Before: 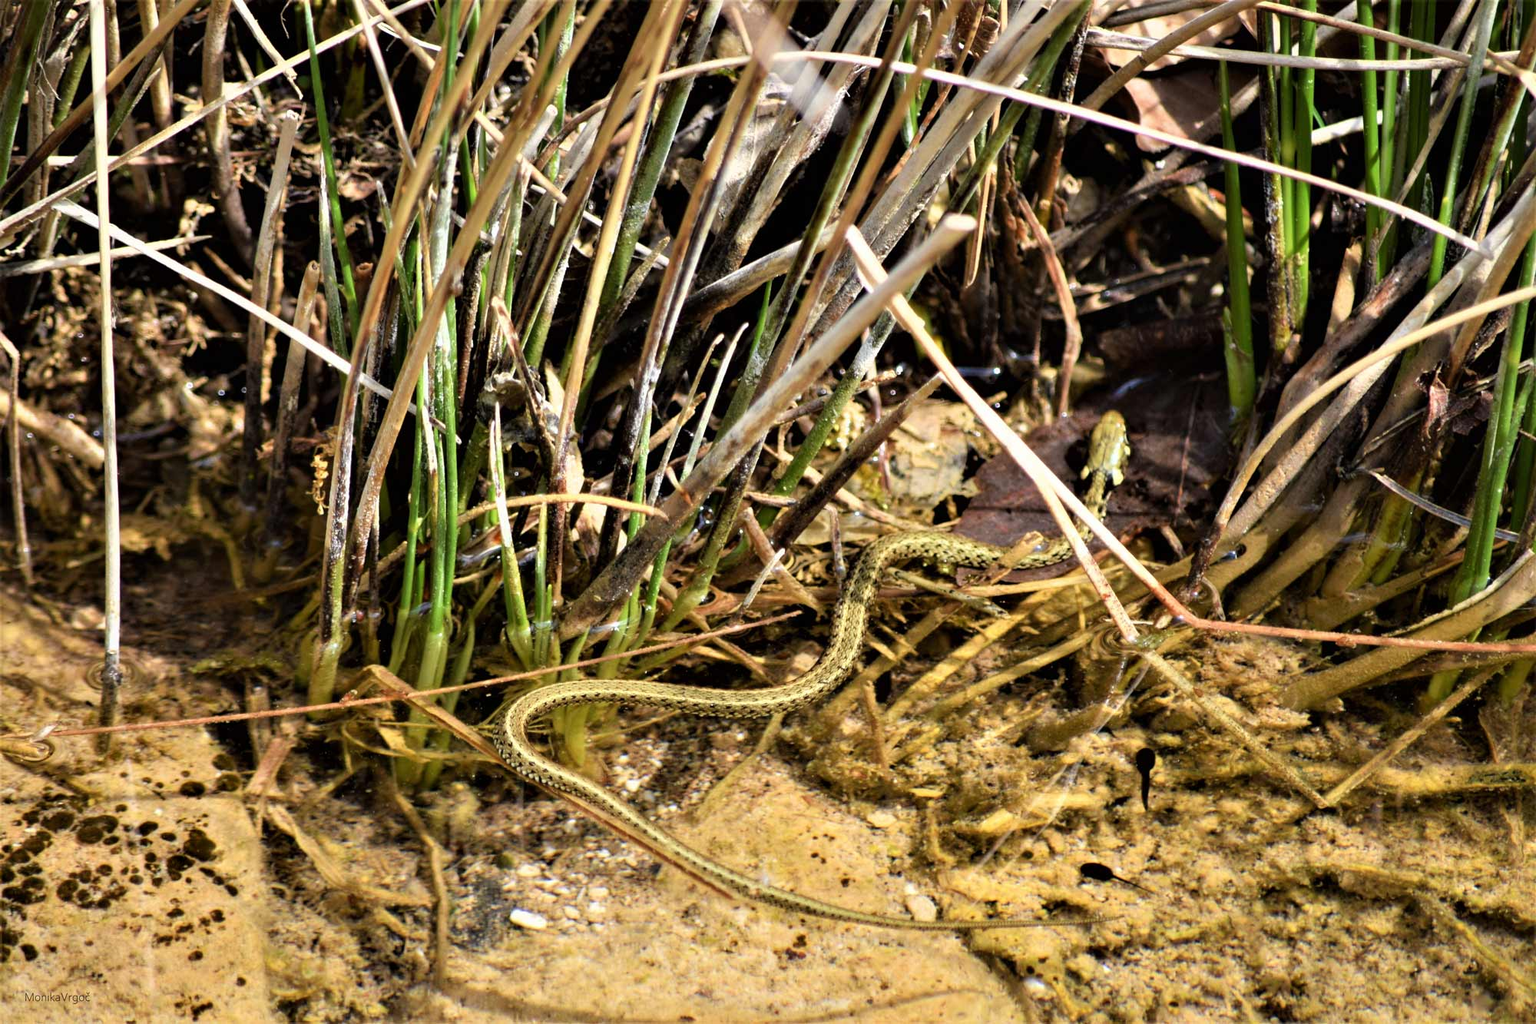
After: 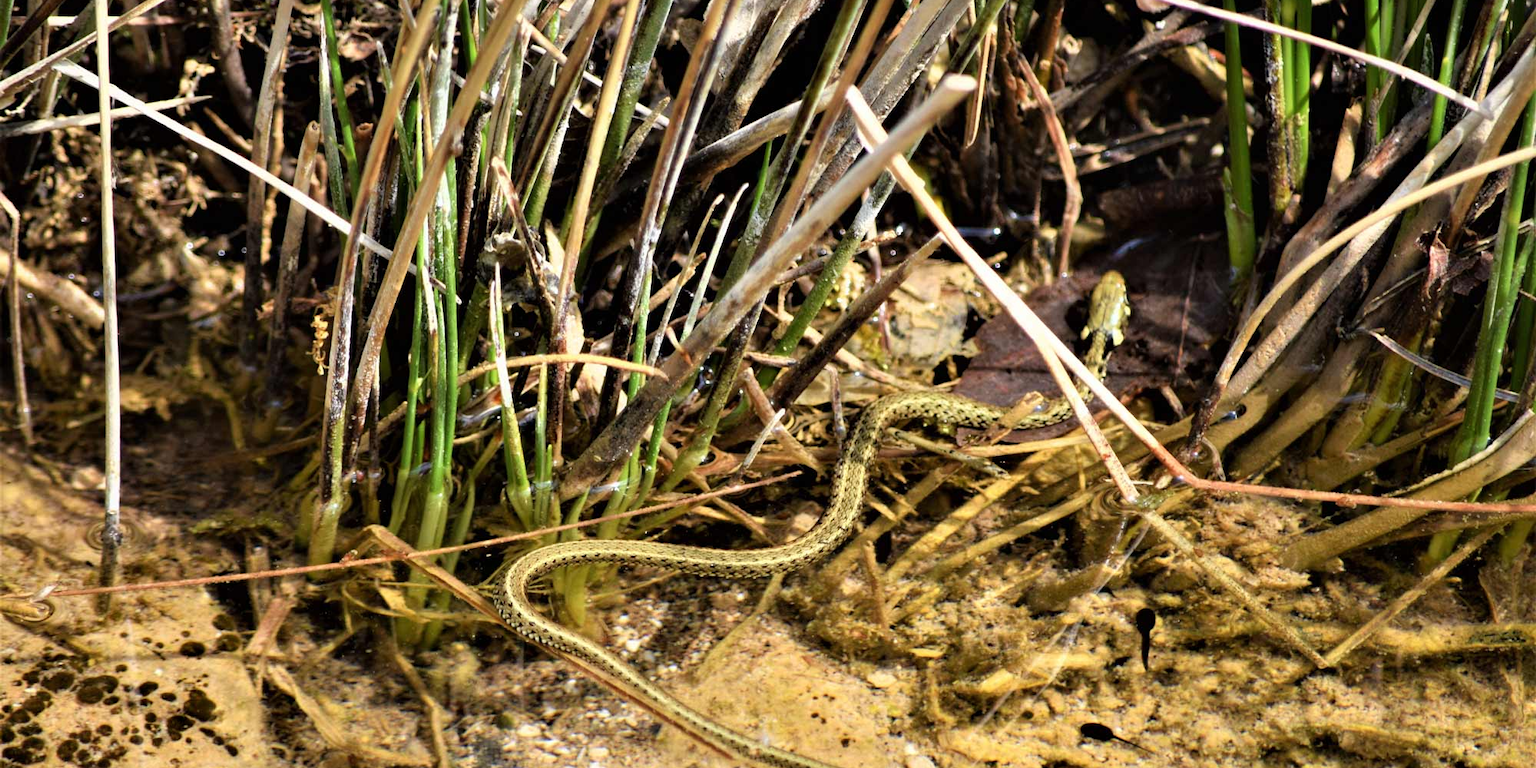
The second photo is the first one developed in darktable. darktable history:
crop: top 13.695%, bottom 11.17%
